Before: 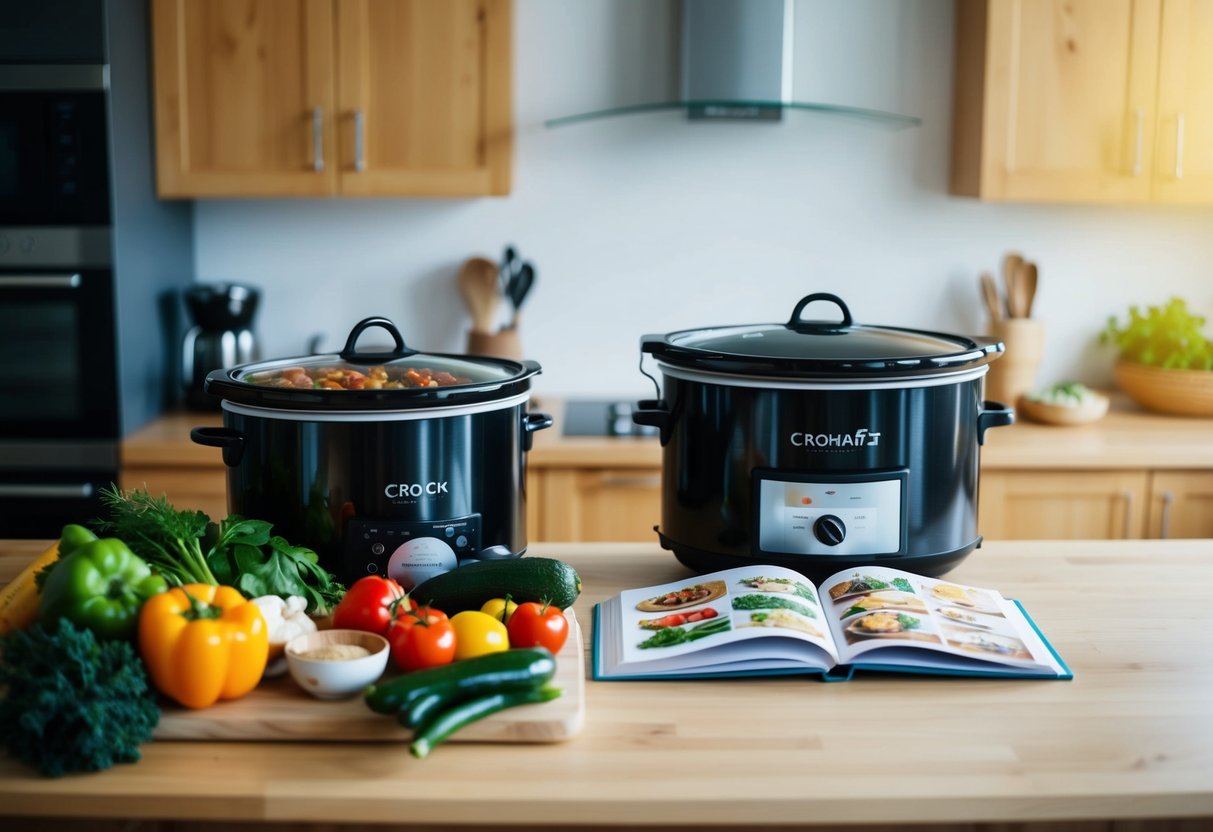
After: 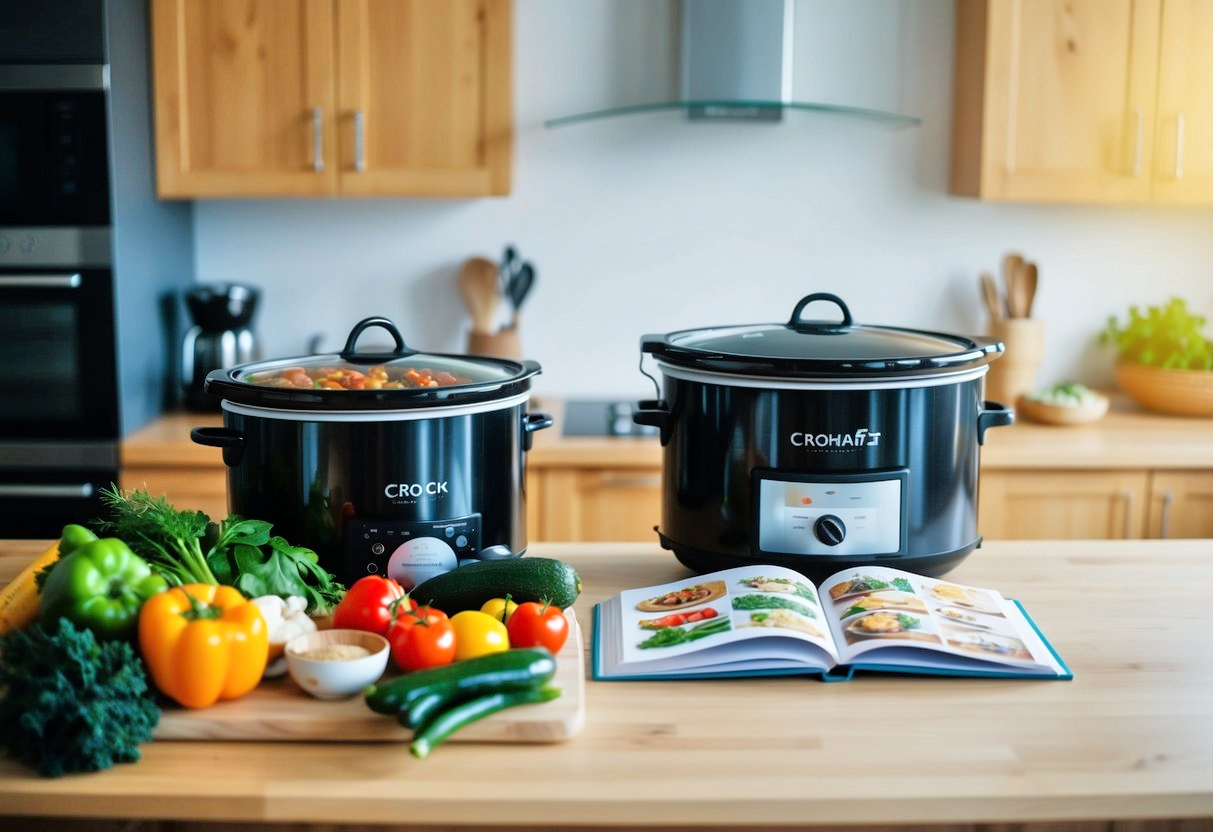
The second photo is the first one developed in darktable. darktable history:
tone equalizer: -7 EV 0.15 EV, -6 EV 0.6 EV, -5 EV 1.15 EV, -4 EV 1.33 EV, -3 EV 1.15 EV, -2 EV 0.6 EV, -1 EV 0.15 EV, mask exposure compensation -0.5 EV
grain: coarseness 0.81 ISO, strength 1.34%, mid-tones bias 0%
